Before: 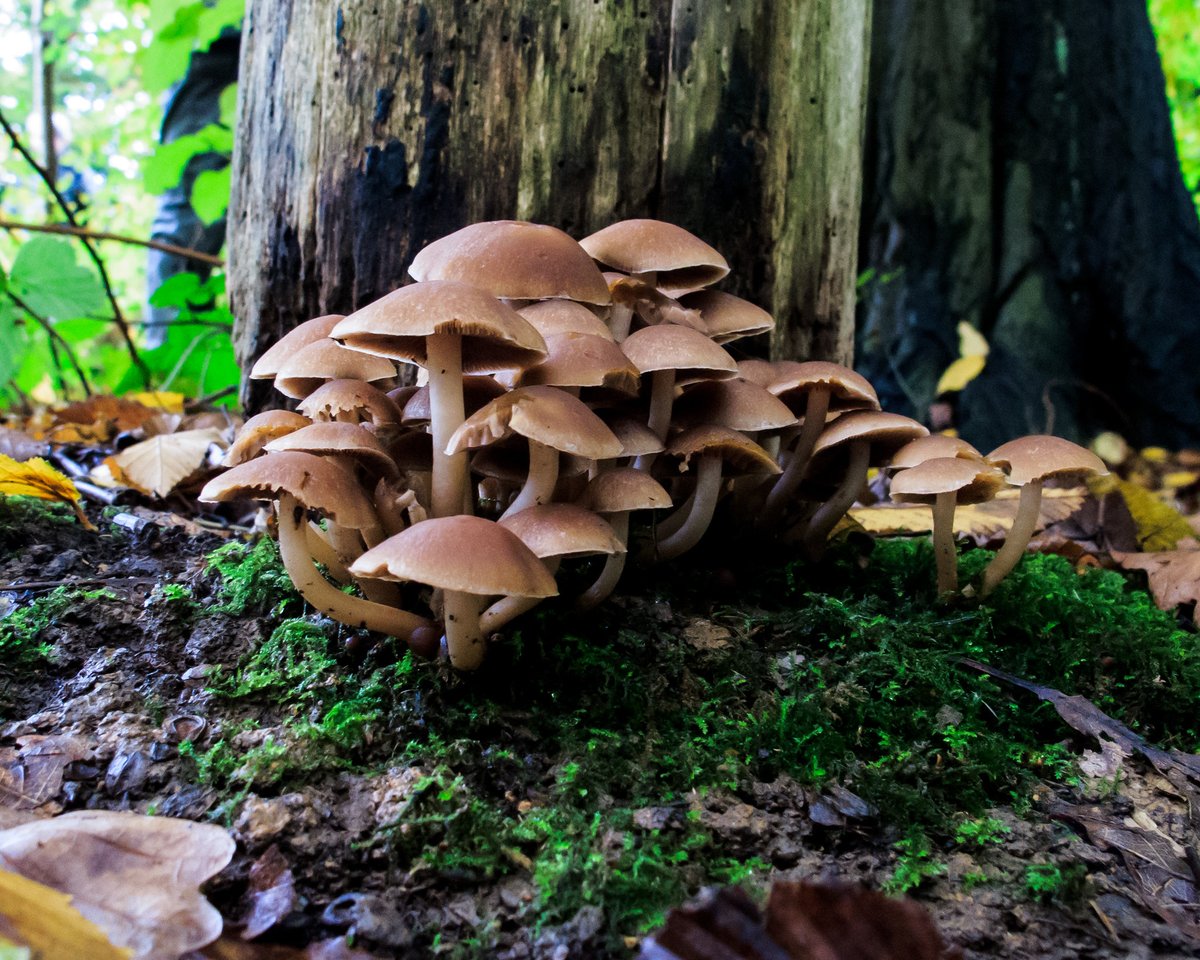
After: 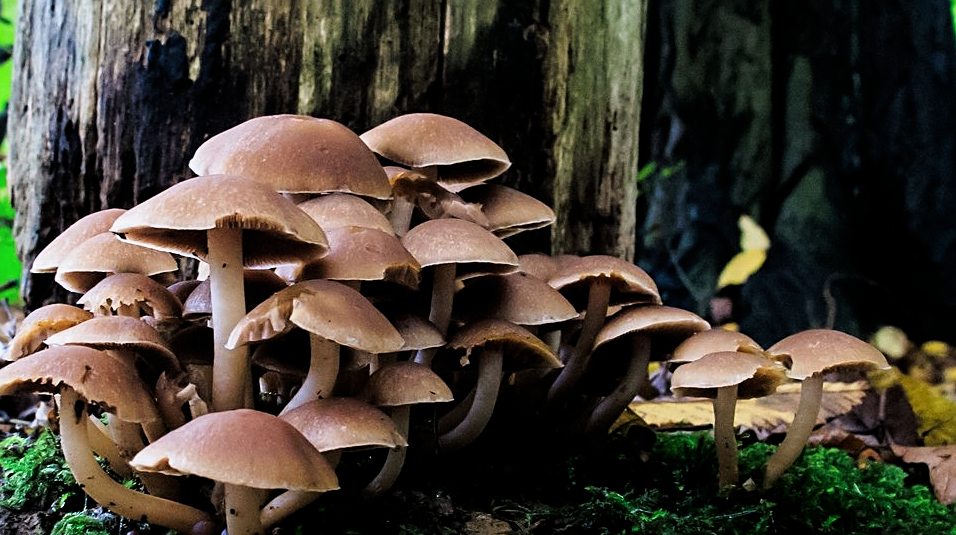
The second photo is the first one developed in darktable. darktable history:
filmic rgb: black relative exposure -12.07 EV, white relative exposure 2.81 EV, threshold 3.04 EV, target black luminance 0%, hardness 8.09, latitude 70.89%, contrast 1.139, highlights saturation mix 10.72%, shadows ↔ highlights balance -0.391%, enable highlight reconstruction true
crop: left 18.259%, top 11.103%, right 2.032%, bottom 33.095%
sharpen: on, module defaults
exposure: black level correction -0.001, exposure 0.08 EV, compensate highlight preservation false
shadows and highlights: shadows -23.13, highlights 46.87, soften with gaussian
